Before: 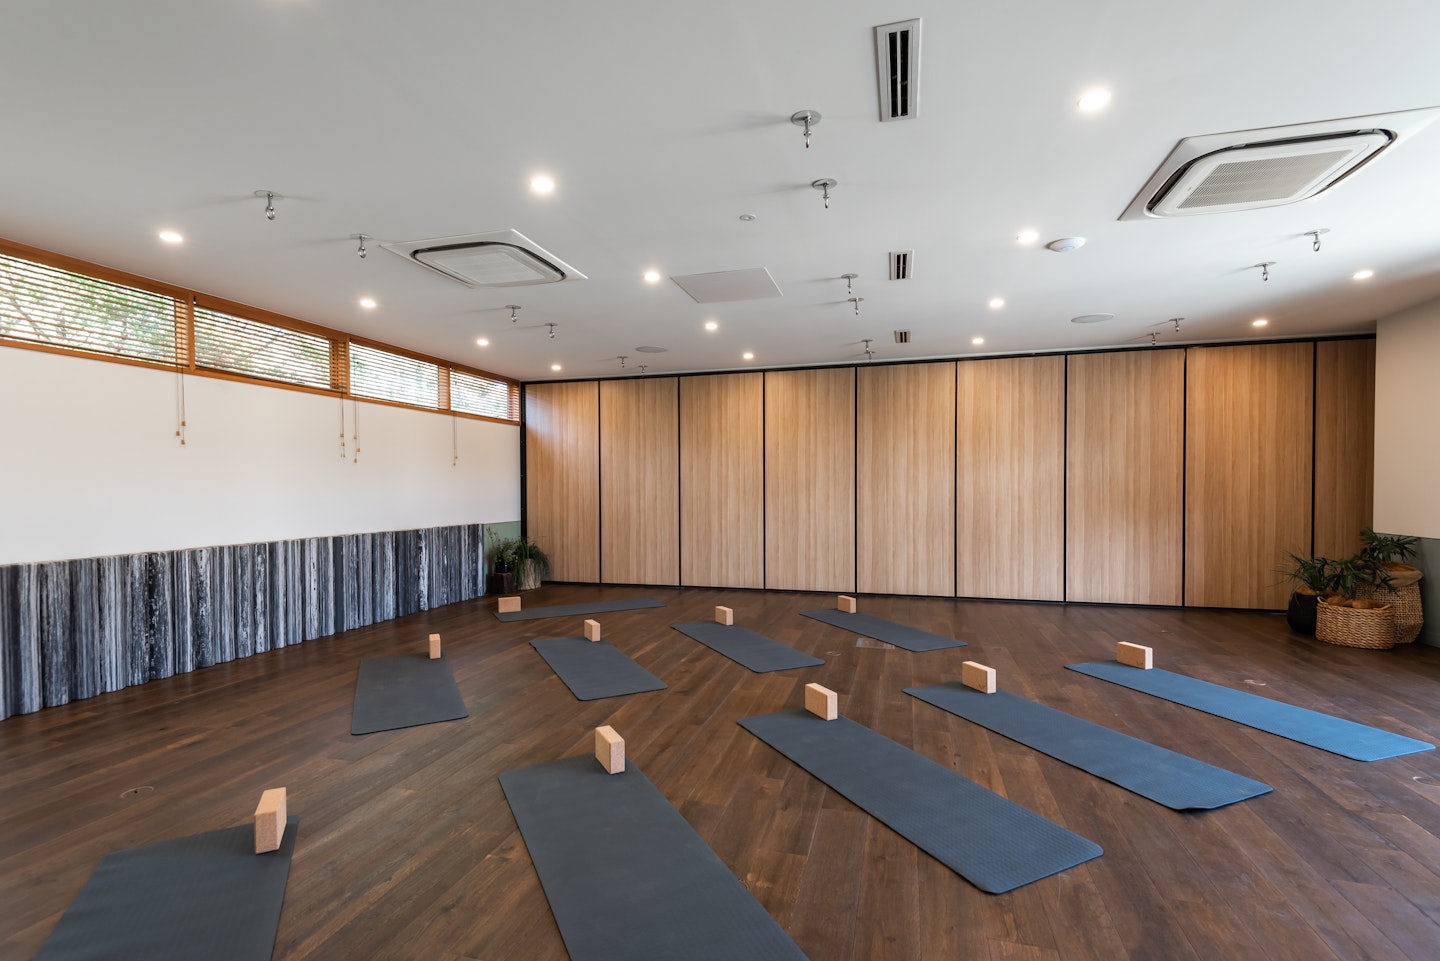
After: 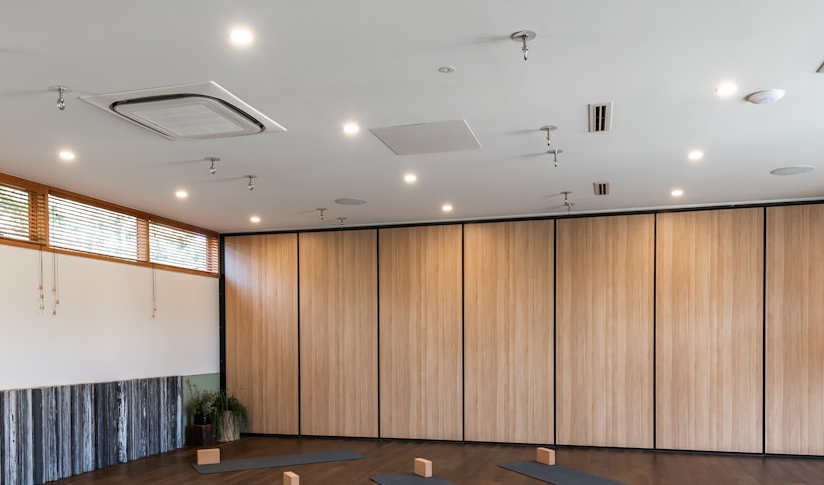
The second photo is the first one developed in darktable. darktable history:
crop: left 20.968%, top 15.451%, right 21.787%, bottom 34.055%
